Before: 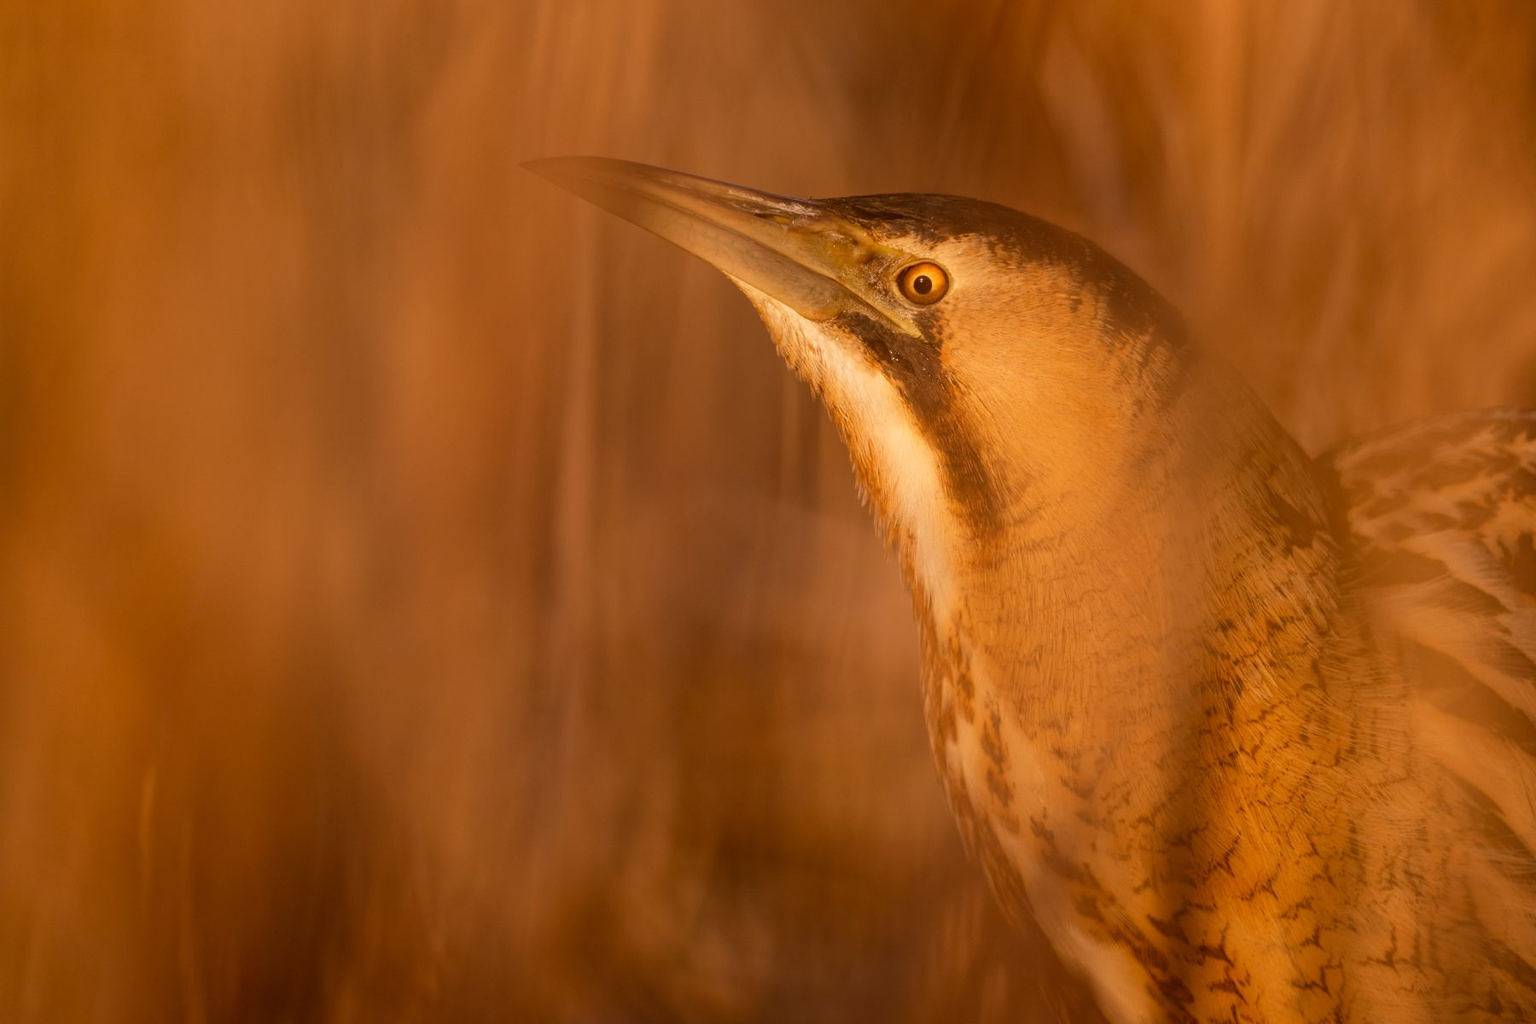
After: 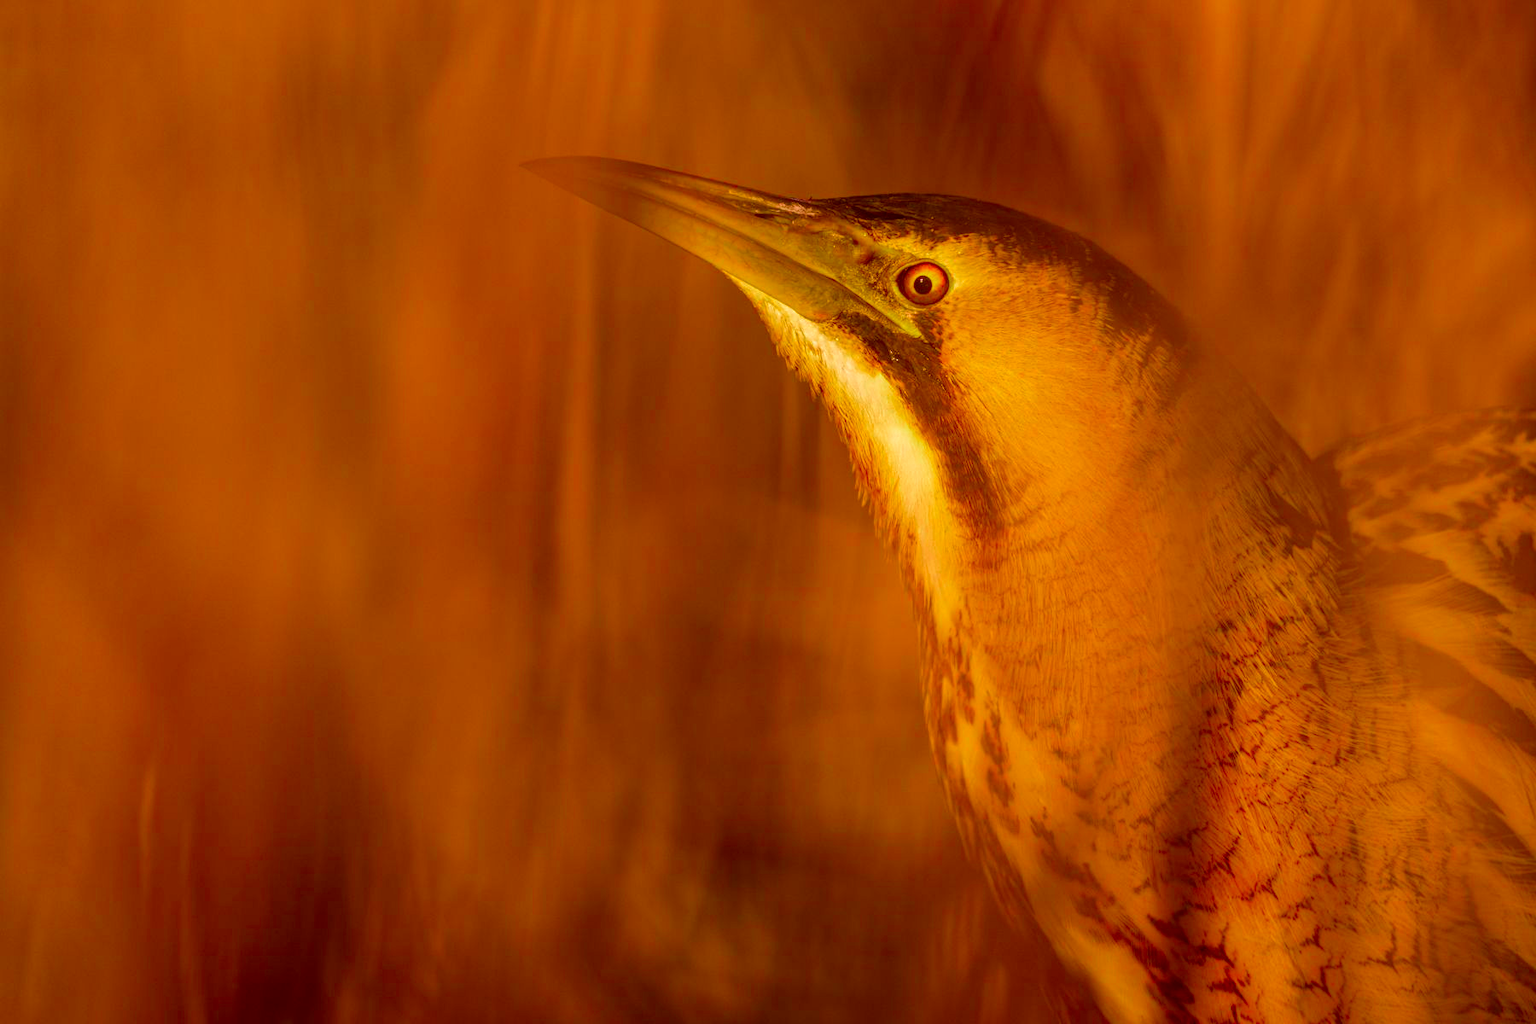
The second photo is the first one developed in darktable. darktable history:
local contrast: detail 130%
color balance rgb: linear chroma grading › global chroma 15%, perceptual saturation grading › global saturation 30%
color zones: curves: ch0 [(0, 0.466) (0.128, 0.466) (0.25, 0.5) (0.375, 0.456) (0.5, 0.5) (0.625, 0.5) (0.737, 0.652) (0.875, 0.5)]; ch1 [(0, 0.603) (0.125, 0.618) (0.261, 0.348) (0.372, 0.353) (0.497, 0.363) (0.611, 0.45) (0.731, 0.427) (0.875, 0.518) (0.998, 0.652)]; ch2 [(0, 0.559) (0.125, 0.451) (0.253, 0.564) (0.37, 0.578) (0.5, 0.466) (0.625, 0.471) (0.731, 0.471) (0.88, 0.485)]
